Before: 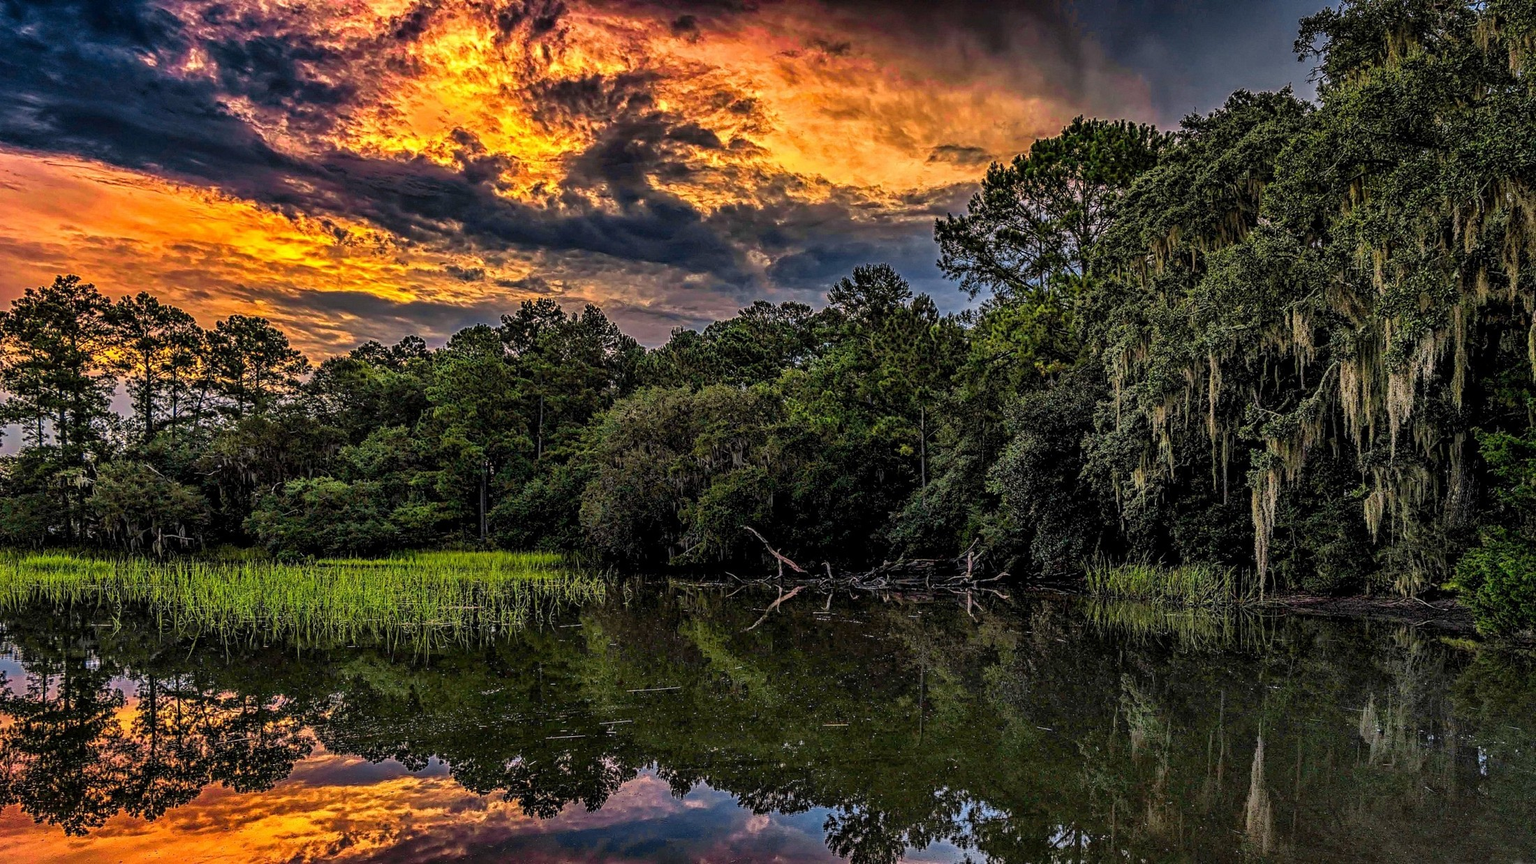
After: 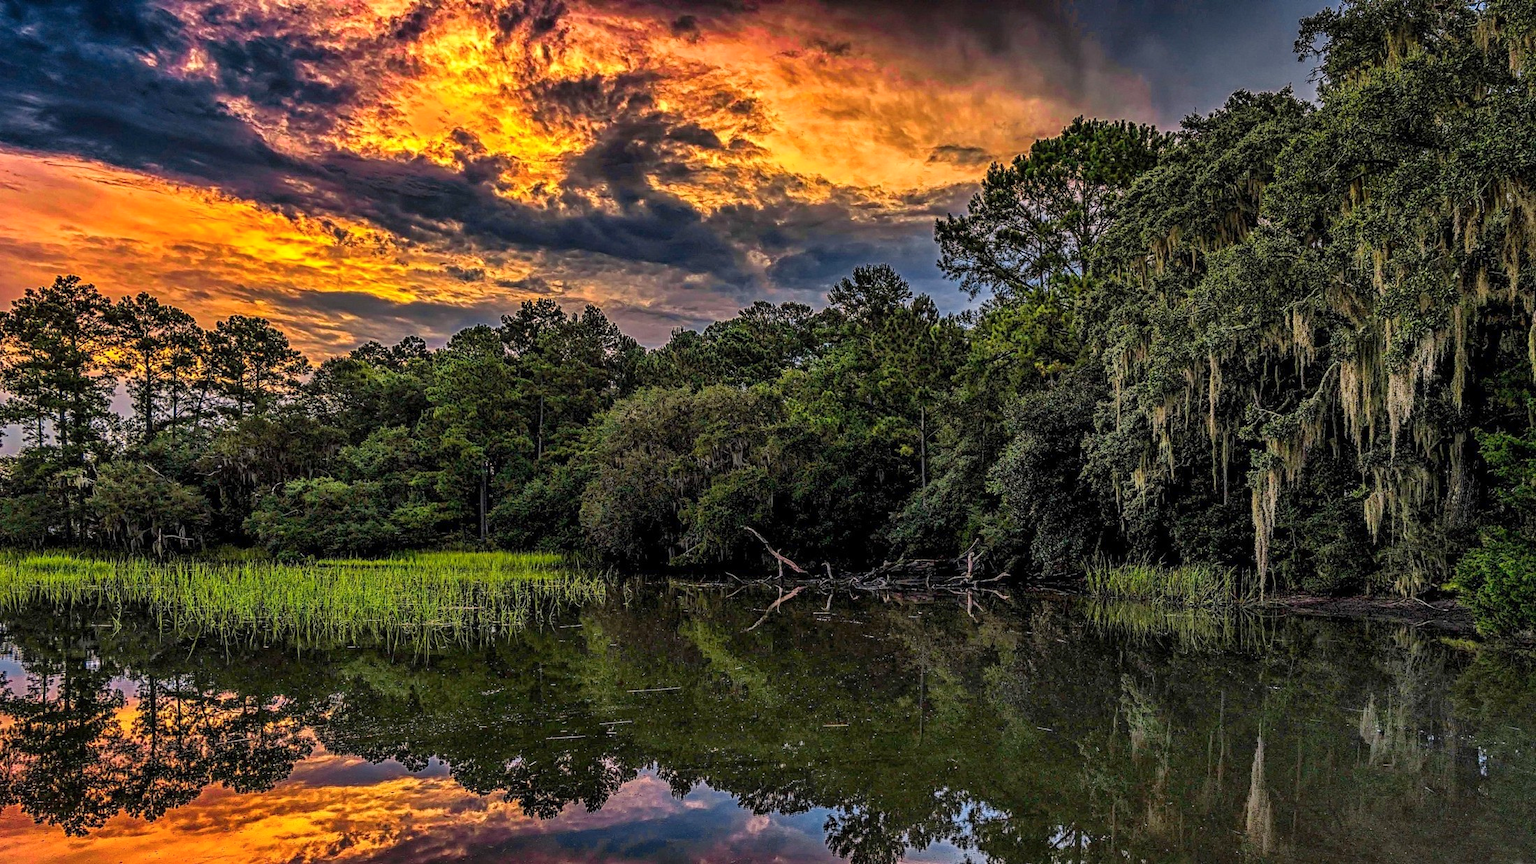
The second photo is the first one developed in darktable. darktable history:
color balance rgb: power › hue 169.98°, highlights gain › chroma 0.126%, highlights gain › hue 330.7°, perceptual saturation grading › global saturation -0.015%, perceptual brilliance grading › highlights 7.588%, perceptual brilliance grading › mid-tones 3.025%, perceptual brilliance grading › shadows 2.068%, contrast -10.519%
